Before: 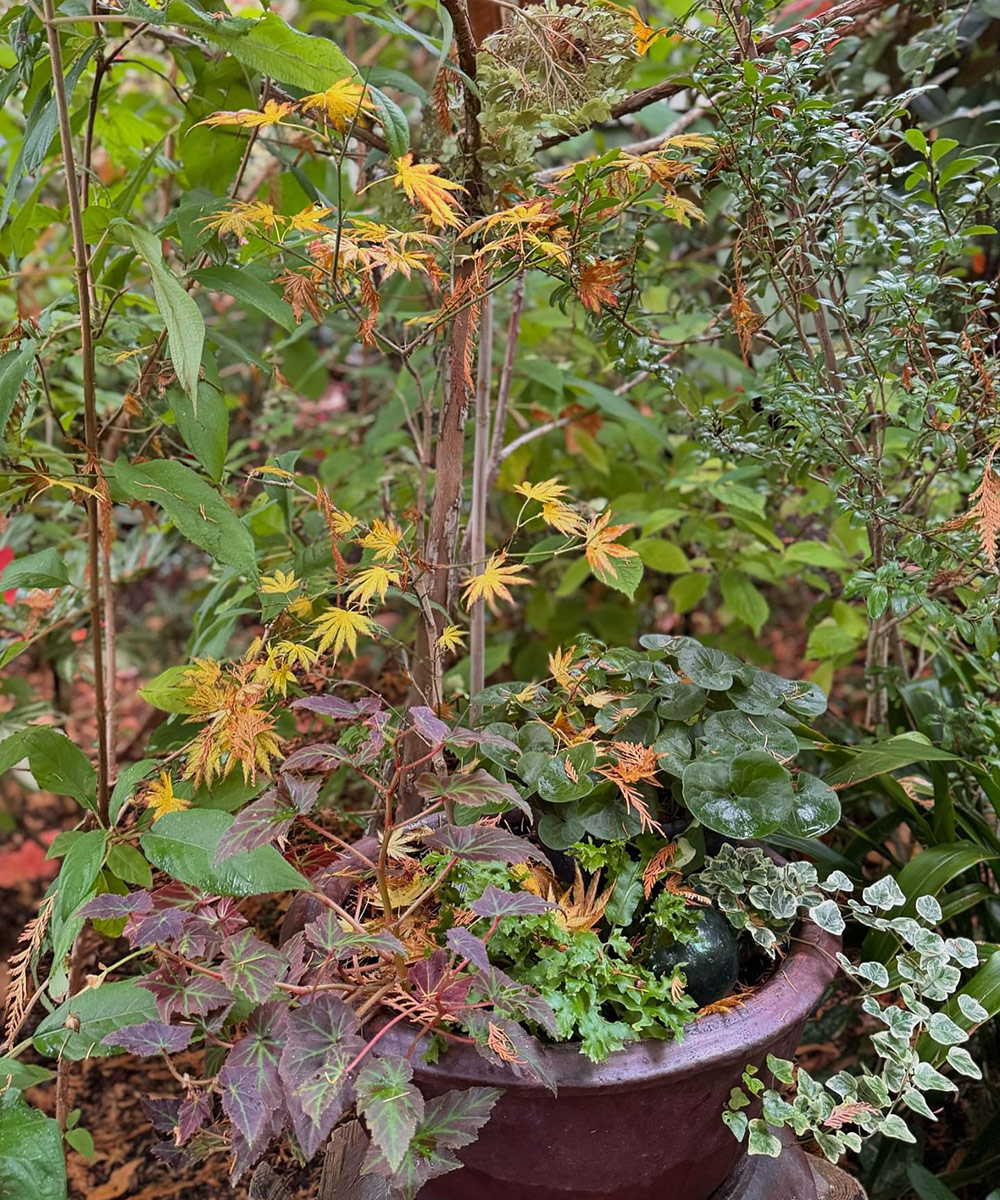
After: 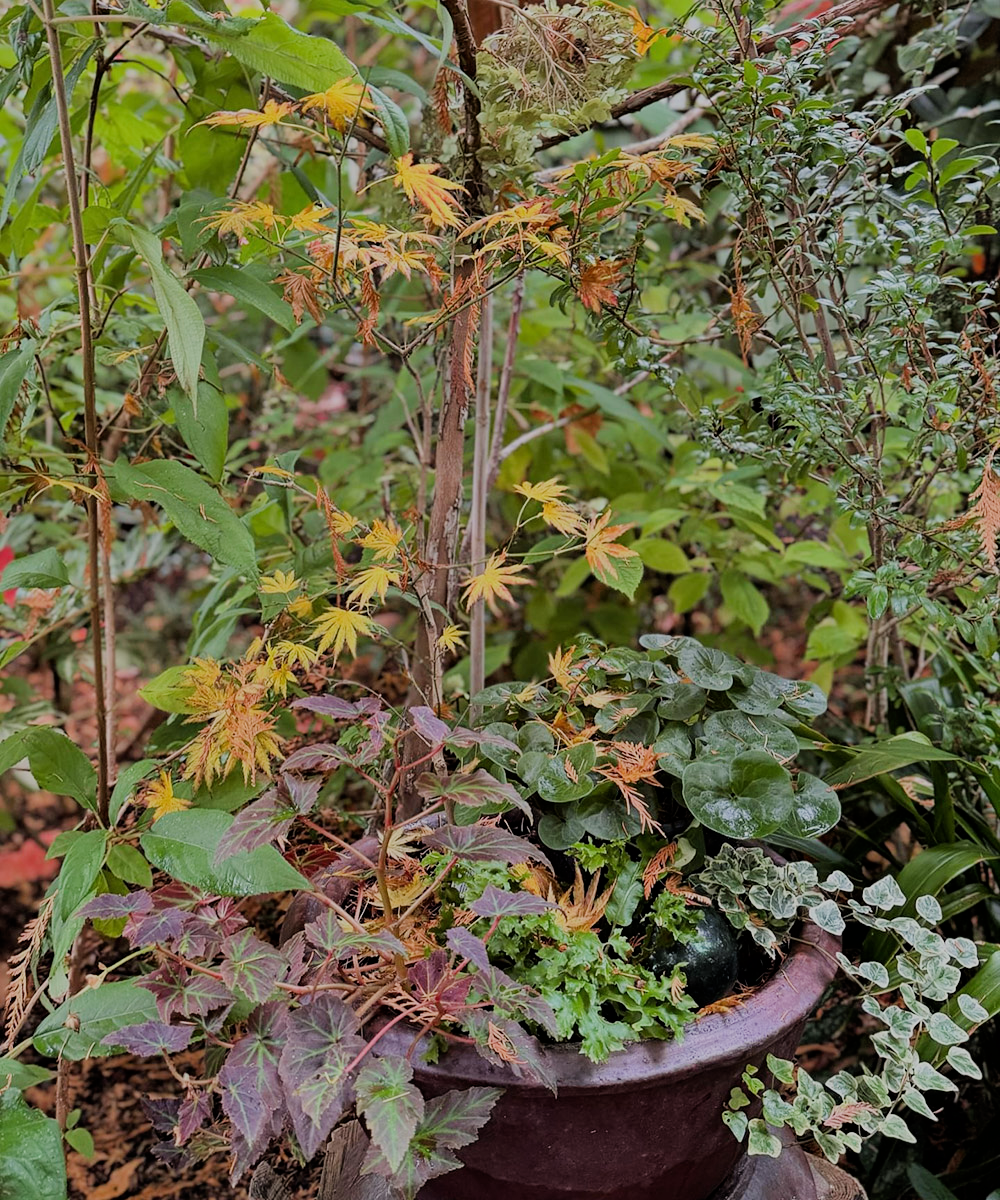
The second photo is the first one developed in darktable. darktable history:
filmic rgb: black relative exposure -6.83 EV, white relative exposure 5.9 EV, threshold 2.97 EV, hardness 2.7, enable highlight reconstruction true
